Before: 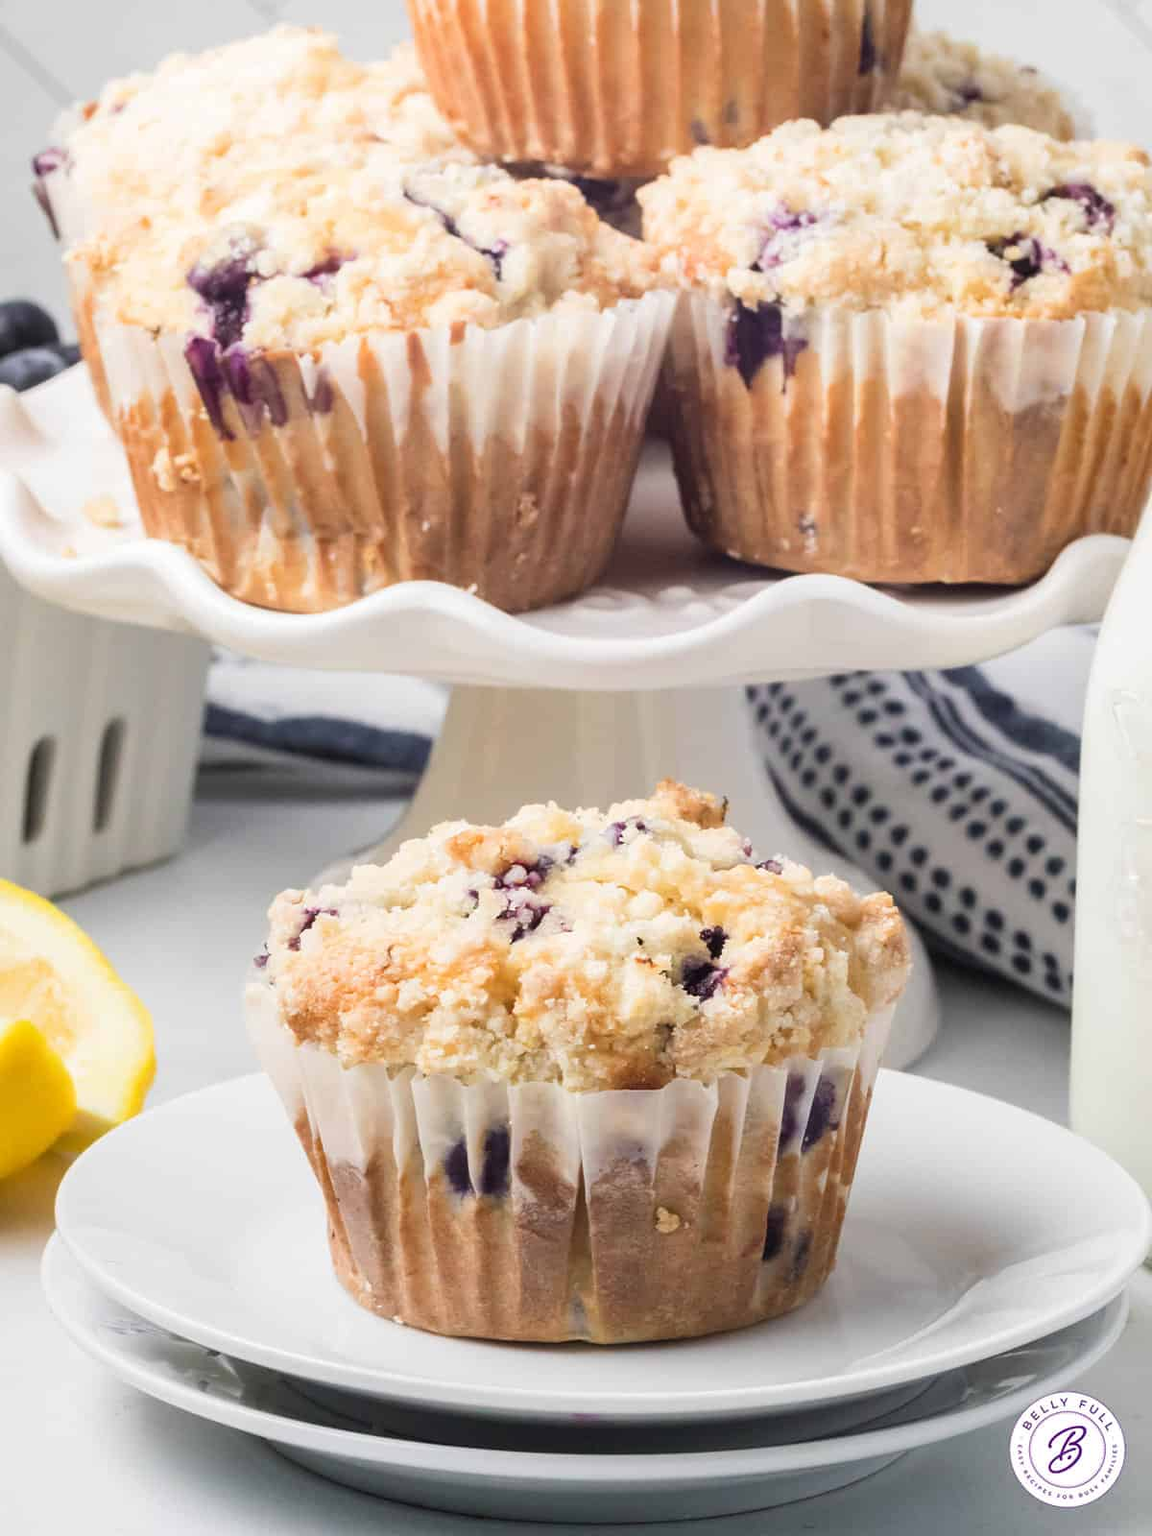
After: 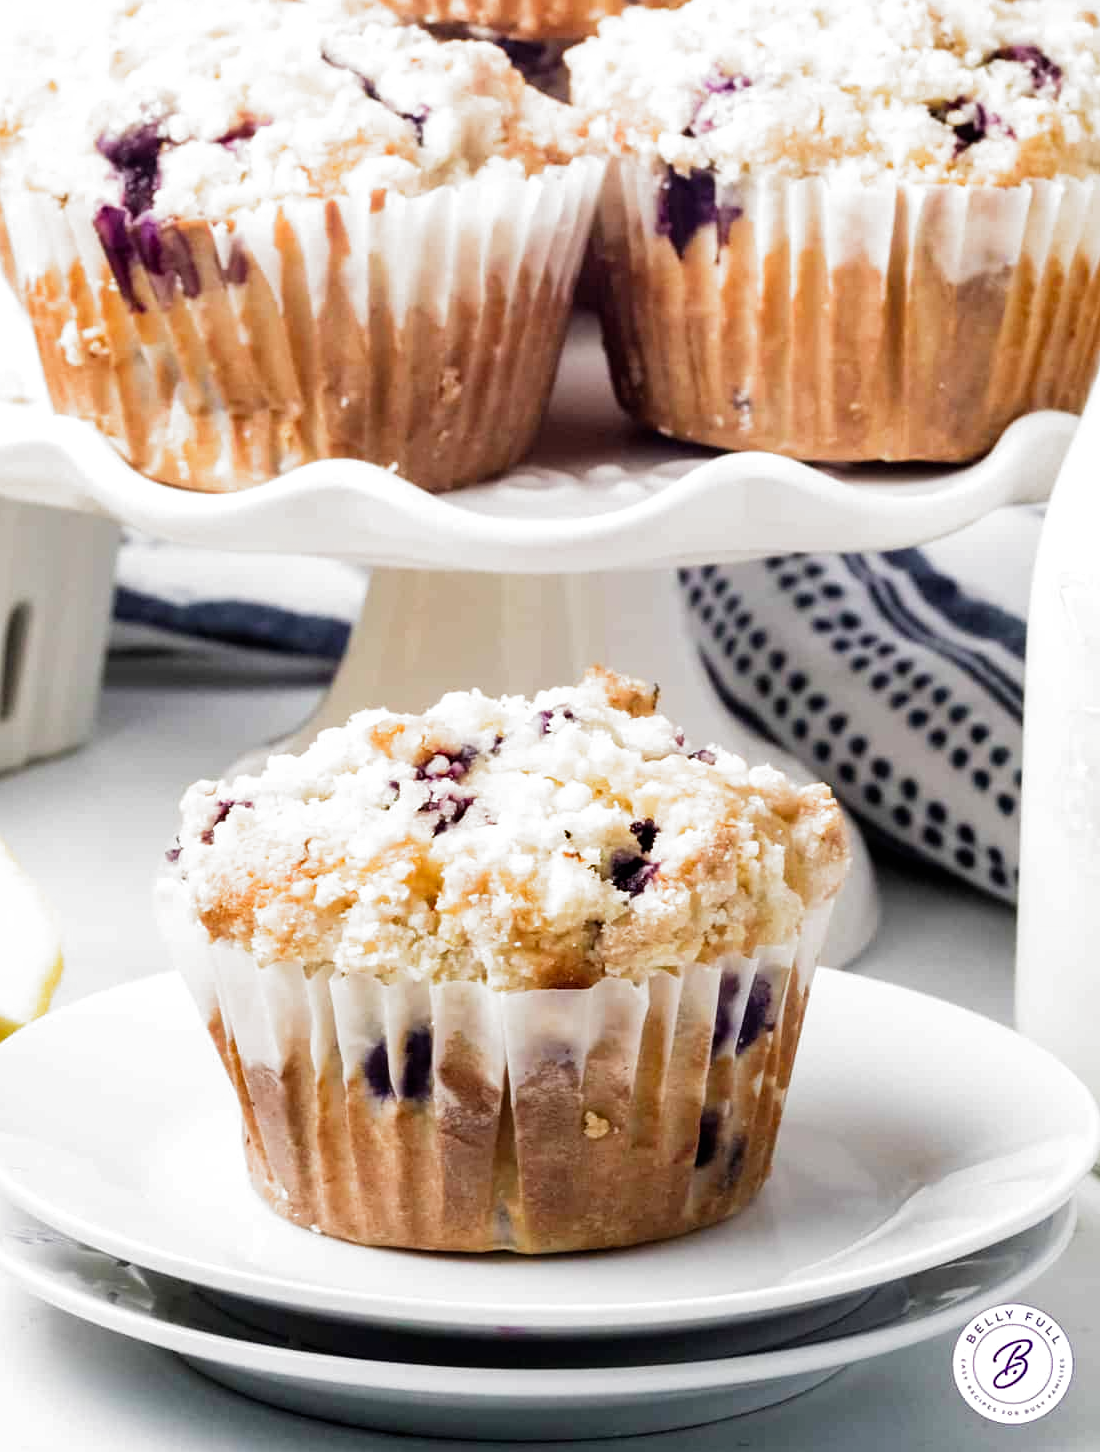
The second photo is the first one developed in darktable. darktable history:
crop and rotate: left 8.262%, top 9.226%
filmic rgb: black relative exposure -8.2 EV, white relative exposure 2.2 EV, threshold 3 EV, hardness 7.11, latitude 75%, contrast 1.325, highlights saturation mix -2%, shadows ↔ highlights balance 30%, preserve chrominance no, color science v5 (2021), contrast in shadows safe, contrast in highlights safe, enable highlight reconstruction true
